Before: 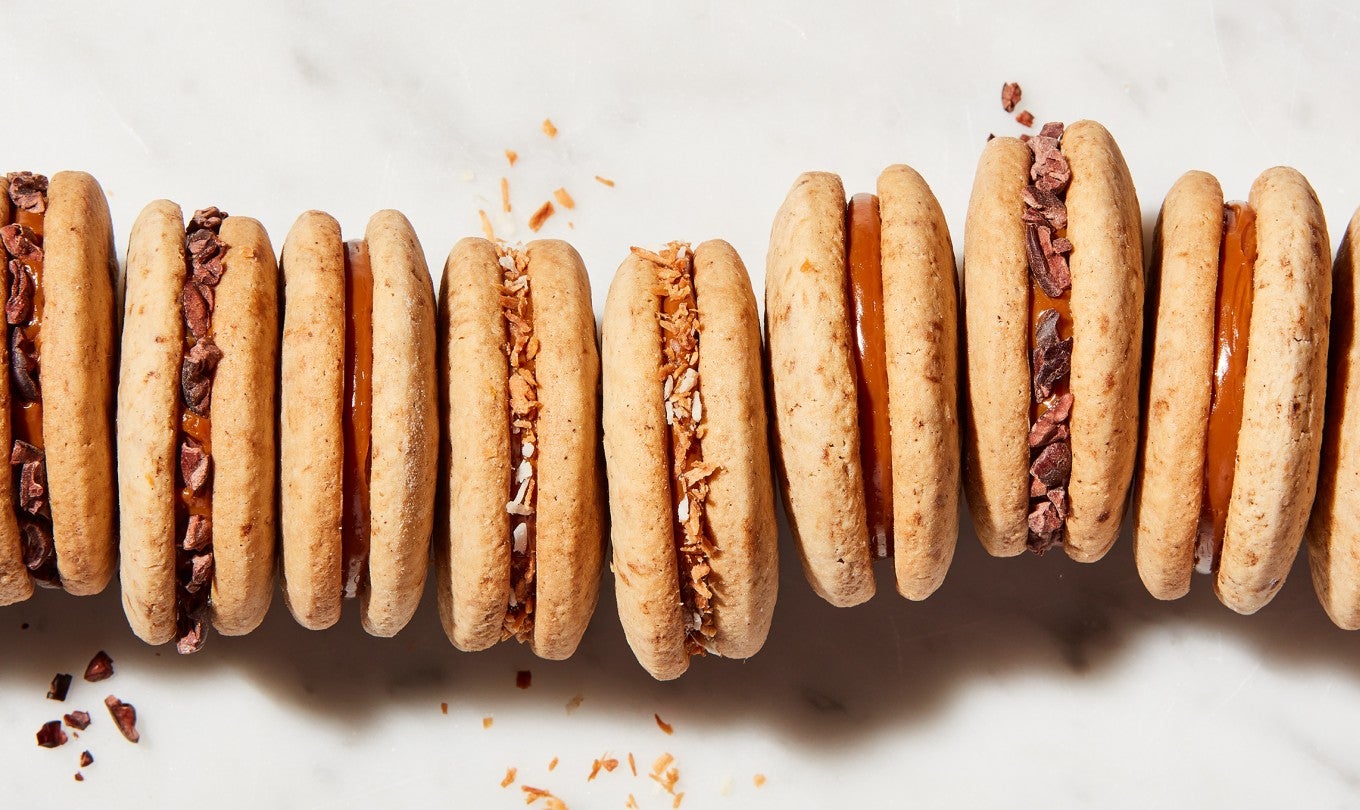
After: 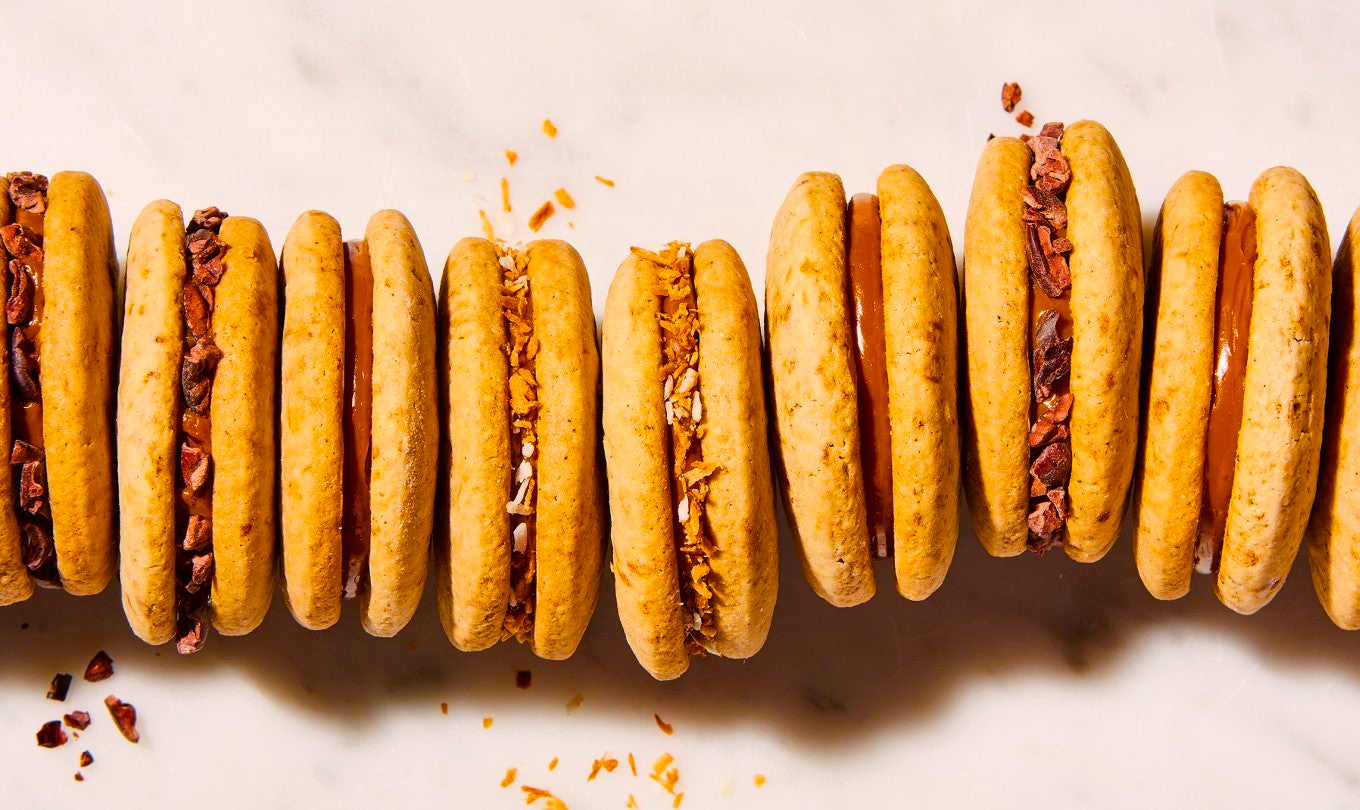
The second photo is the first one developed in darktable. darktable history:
color balance rgb: highlights gain › chroma 0.964%, highlights gain › hue 25.16°, linear chroma grading › global chroma 14.583%, perceptual saturation grading › global saturation 41.597%, global vibrance 20%
base curve: curves: ch0 [(0, 0) (0.297, 0.298) (1, 1)], preserve colors none
